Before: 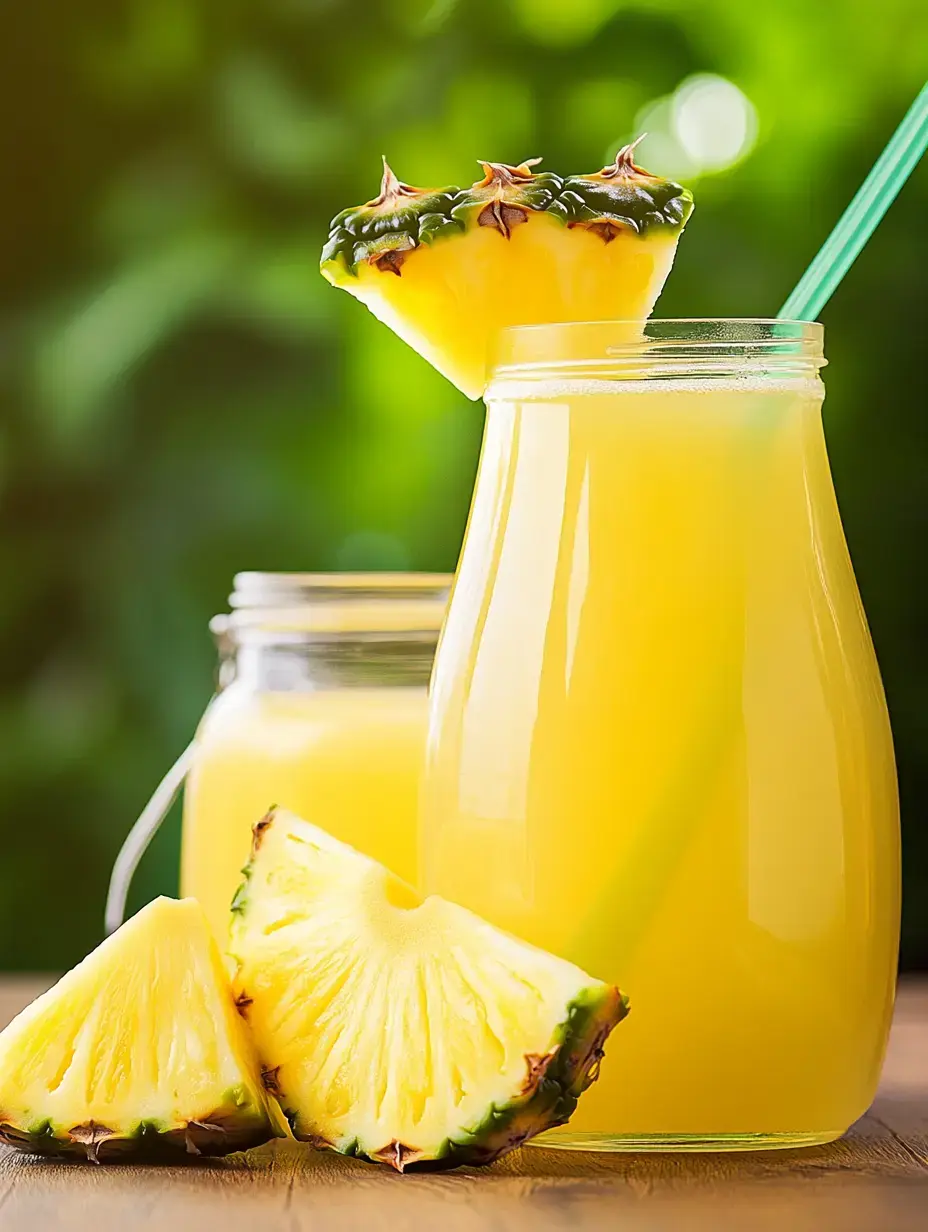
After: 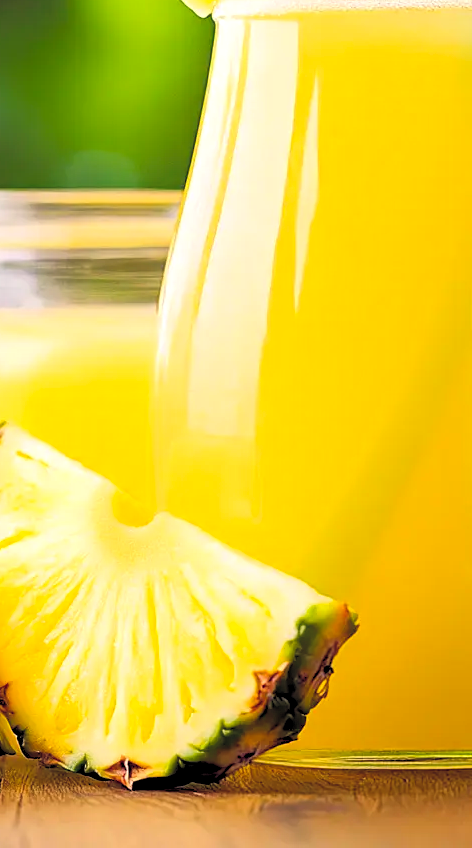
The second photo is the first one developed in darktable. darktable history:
color balance rgb: shadows lift › hue 87.51°, highlights gain › chroma 1.35%, highlights gain › hue 55.1°, global offset › chroma 0.13%, global offset › hue 253.66°, perceptual saturation grading › global saturation 16.38%
contrast equalizer: y [[0.5, 0.5, 0.472, 0.5, 0.5, 0.5], [0.5 ×6], [0.5 ×6], [0 ×6], [0 ×6]]
crop and rotate: left 29.237%, top 31.152%, right 19.807%
rgb levels: levels [[0.013, 0.434, 0.89], [0, 0.5, 1], [0, 0.5, 1]]
